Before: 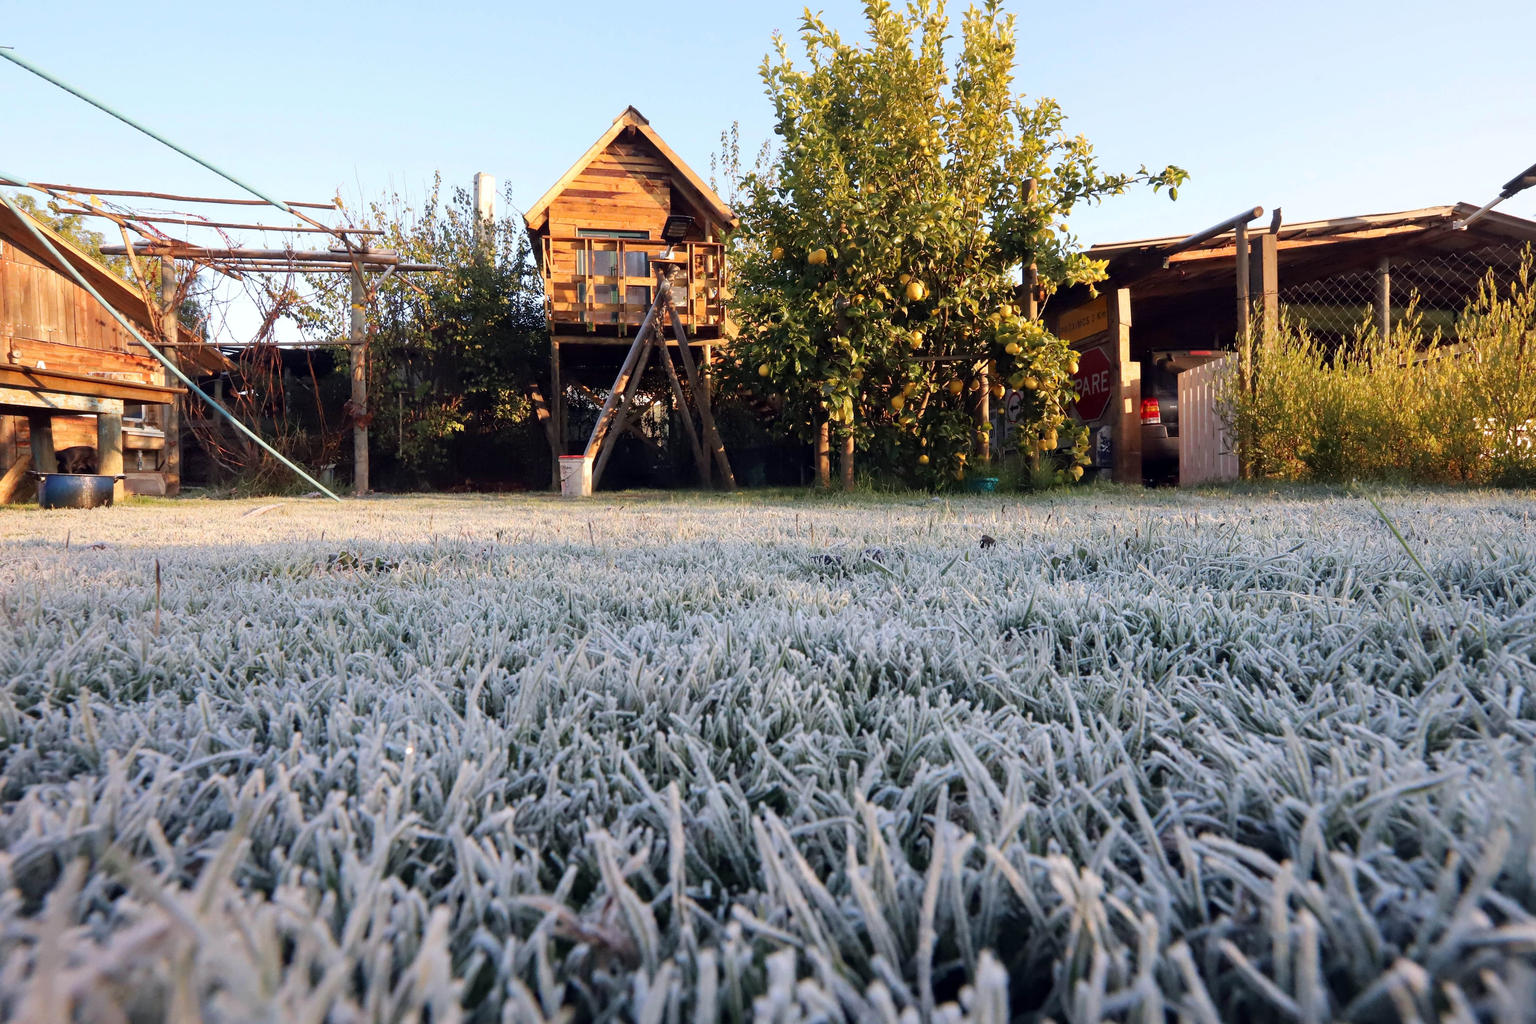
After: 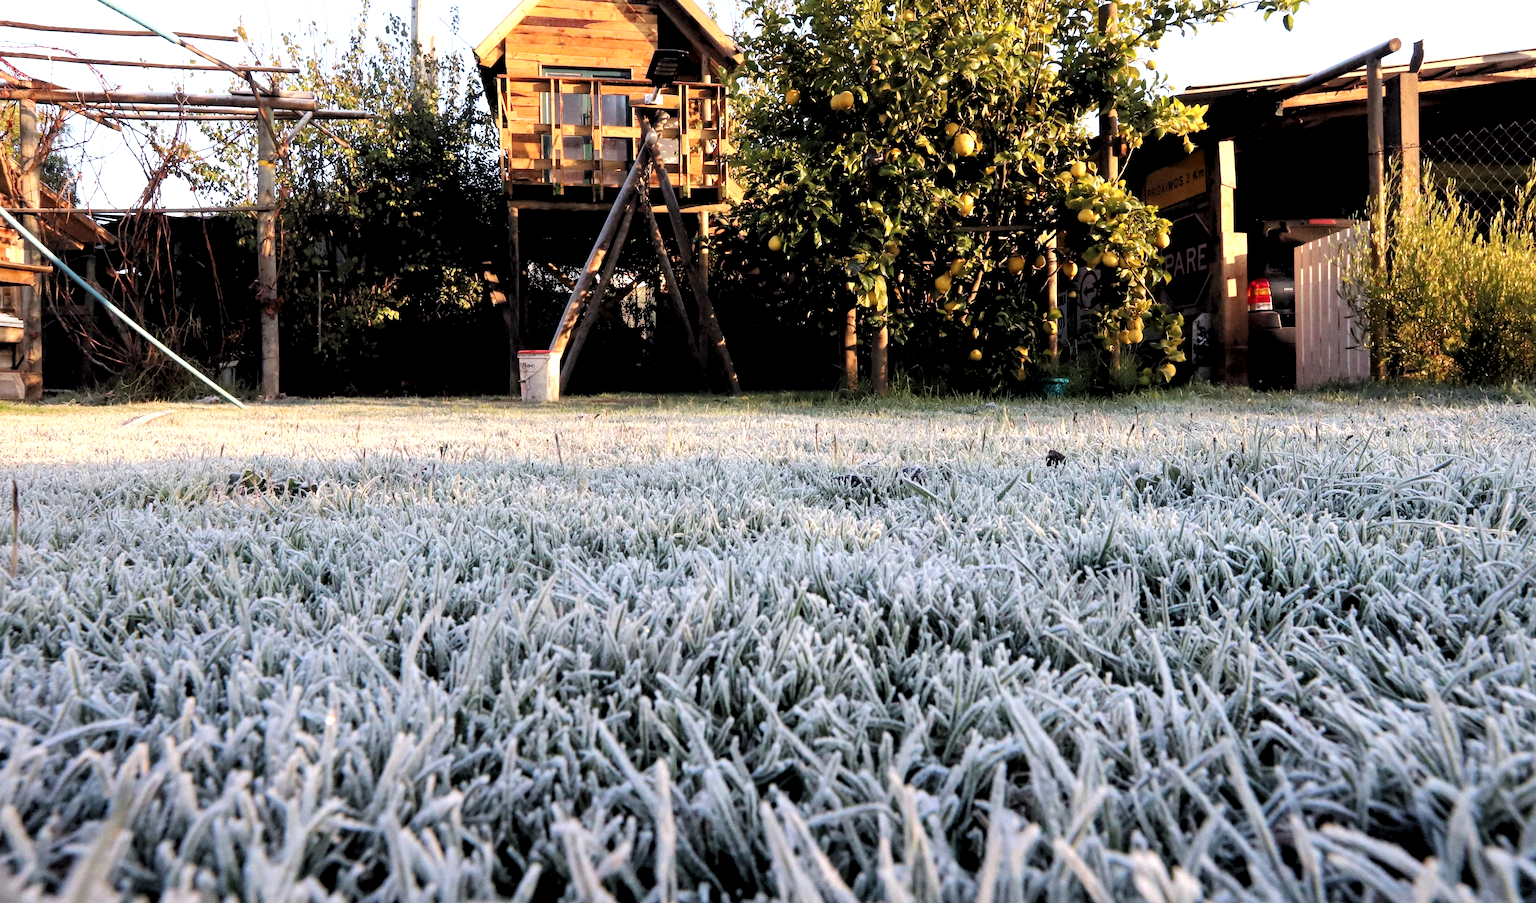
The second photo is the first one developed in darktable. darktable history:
crop: left 9.502%, top 17.245%, right 10.737%, bottom 12.333%
levels: levels [0.055, 0.477, 0.9]
local contrast: highlights 104%, shadows 102%, detail 120%, midtone range 0.2
filmic rgb: black relative exposure -12.74 EV, white relative exposure 2.81 EV, threshold 2.99 EV, target black luminance 0%, hardness 8.6, latitude 70.44%, contrast 1.134, shadows ↔ highlights balance -0.877%, enable highlight reconstruction true
